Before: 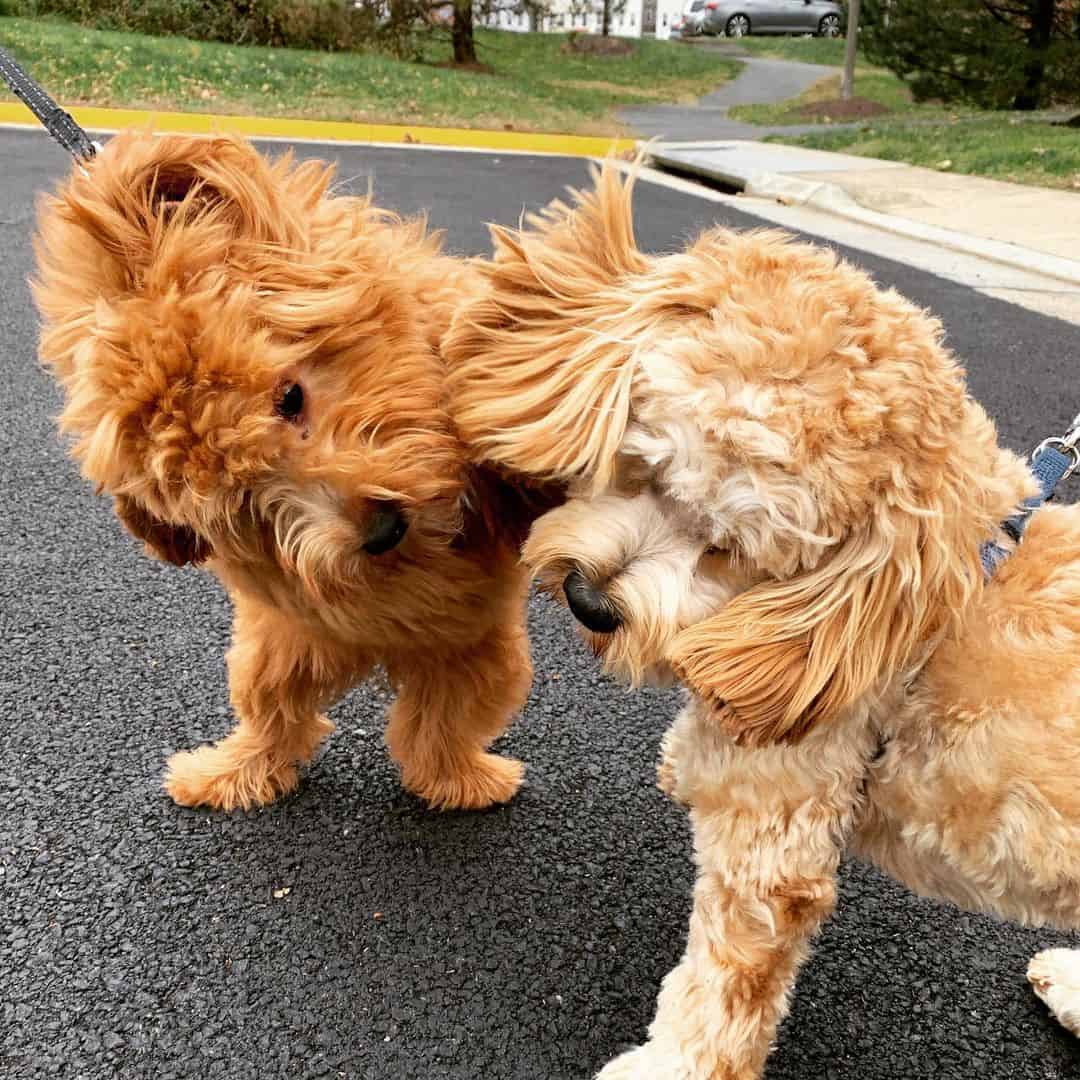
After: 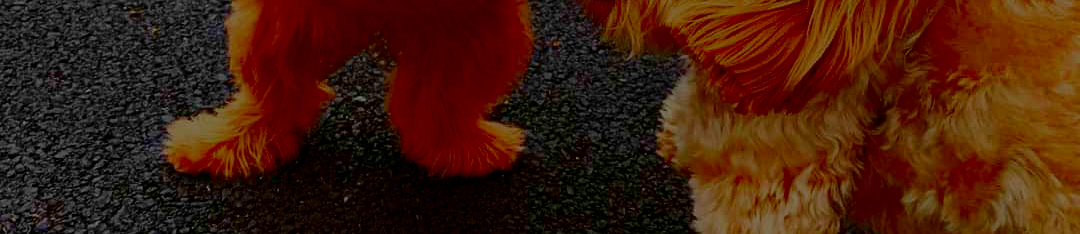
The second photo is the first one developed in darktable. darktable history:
crop and rotate: top 58.643%, bottom 19.668%
contrast brightness saturation: brightness -0.988, saturation 0.982
filmic rgb: black relative exposure -6.17 EV, white relative exposure 6.96 EV, hardness 2.24, color science v5 (2021), contrast in shadows safe, contrast in highlights safe
color balance rgb: power › hue 207.36°, global offset › luminance 0.47%, global offset › hue 169.54°, perceptual saturation grading › global saturation 20%, perceptual saturation grading › highlights -49.454%, perceptual saturation grading › shadows 24.658%, global vibrance 20%
